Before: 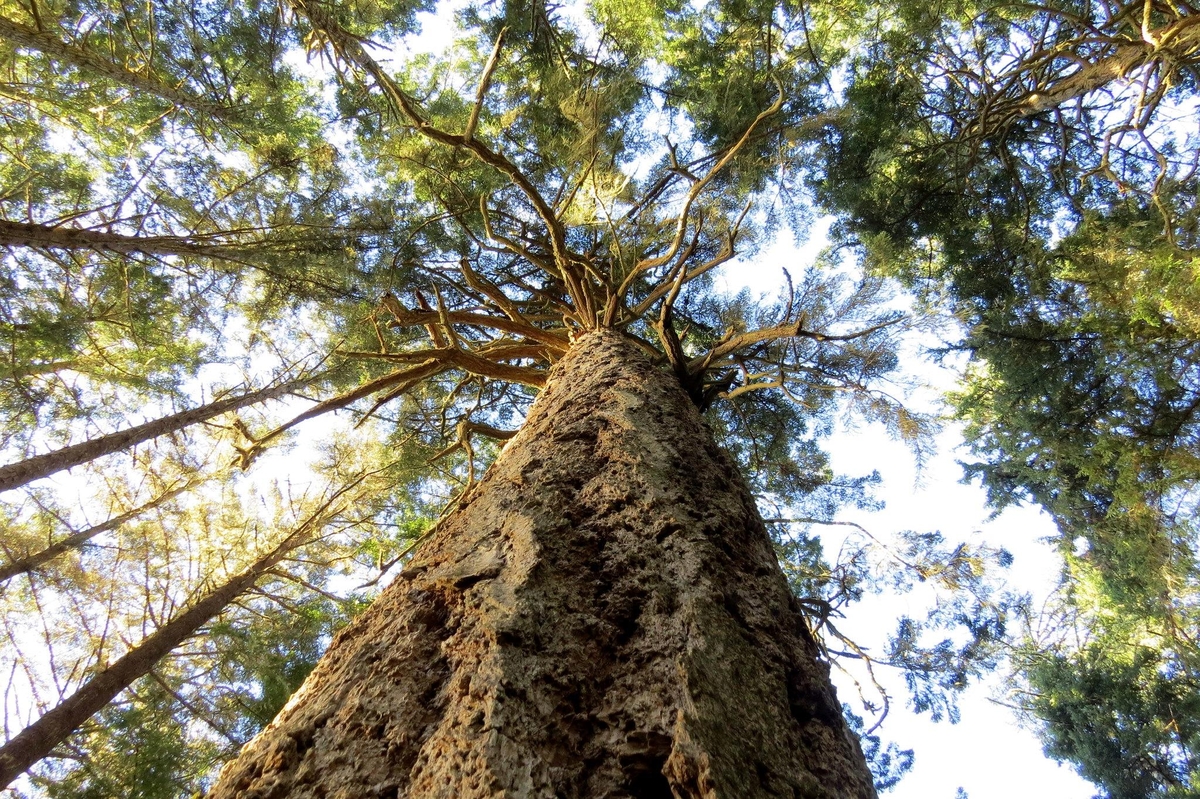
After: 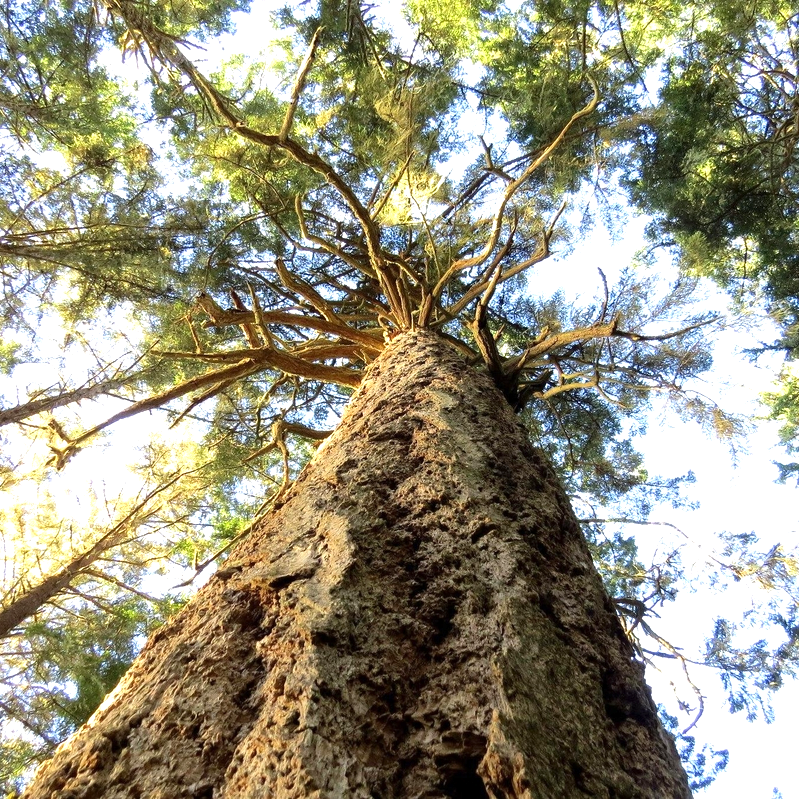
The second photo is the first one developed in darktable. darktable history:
exposure: exposure 0.636 EV, compensate highlight preservation false
crop: left 15.419%, right 17.914%
